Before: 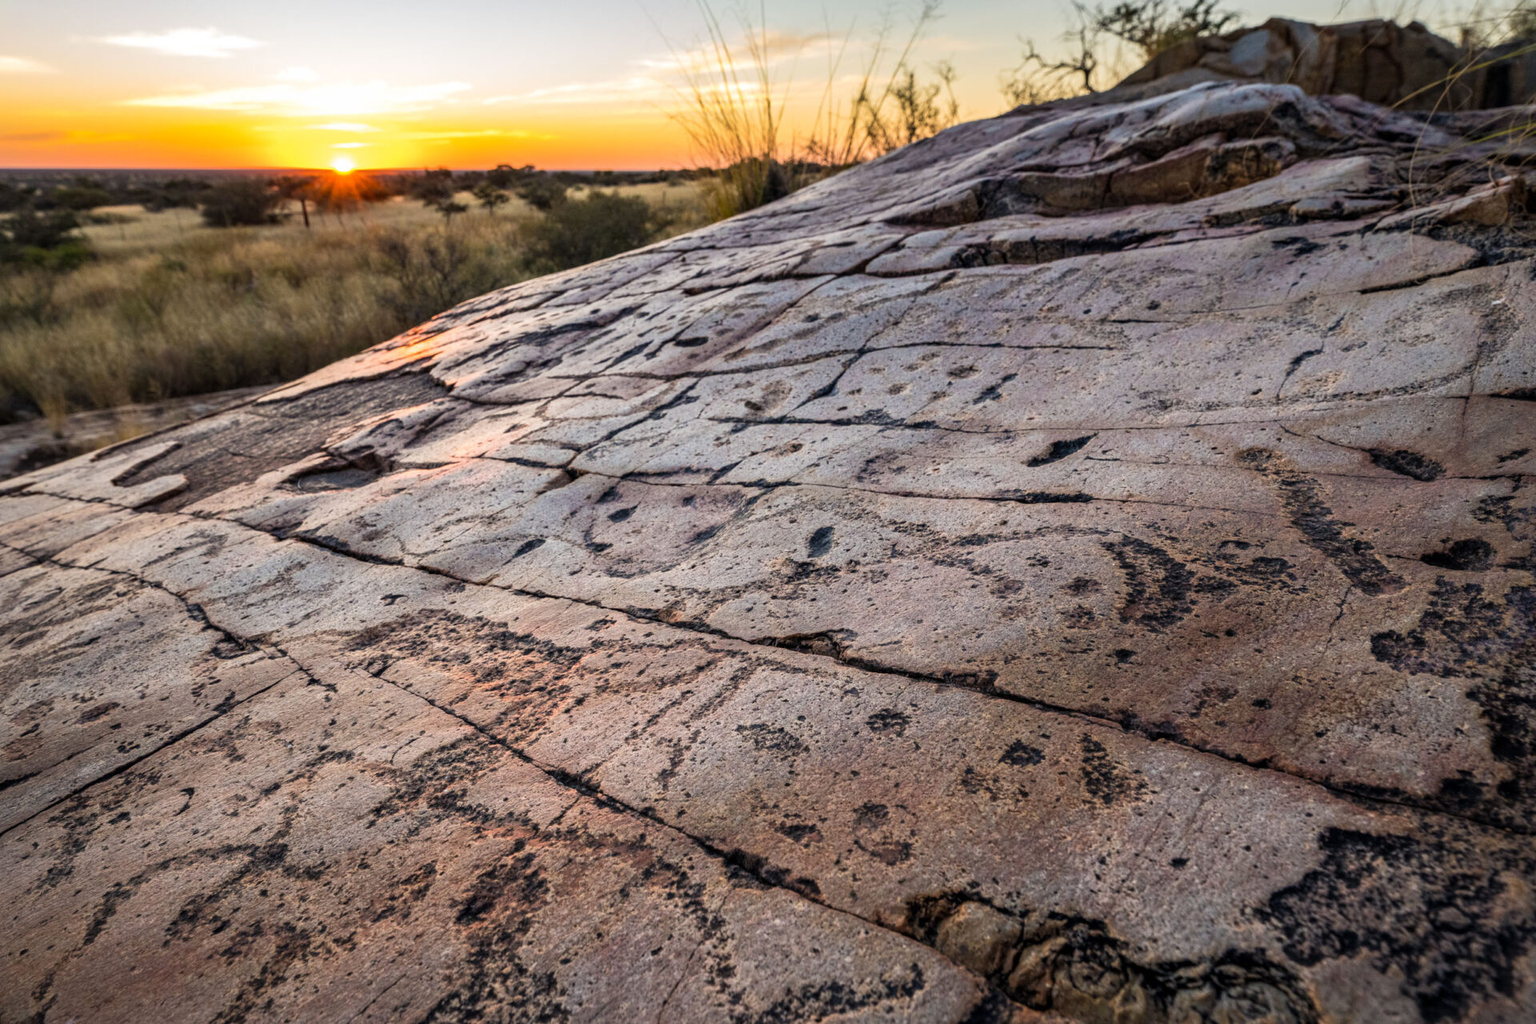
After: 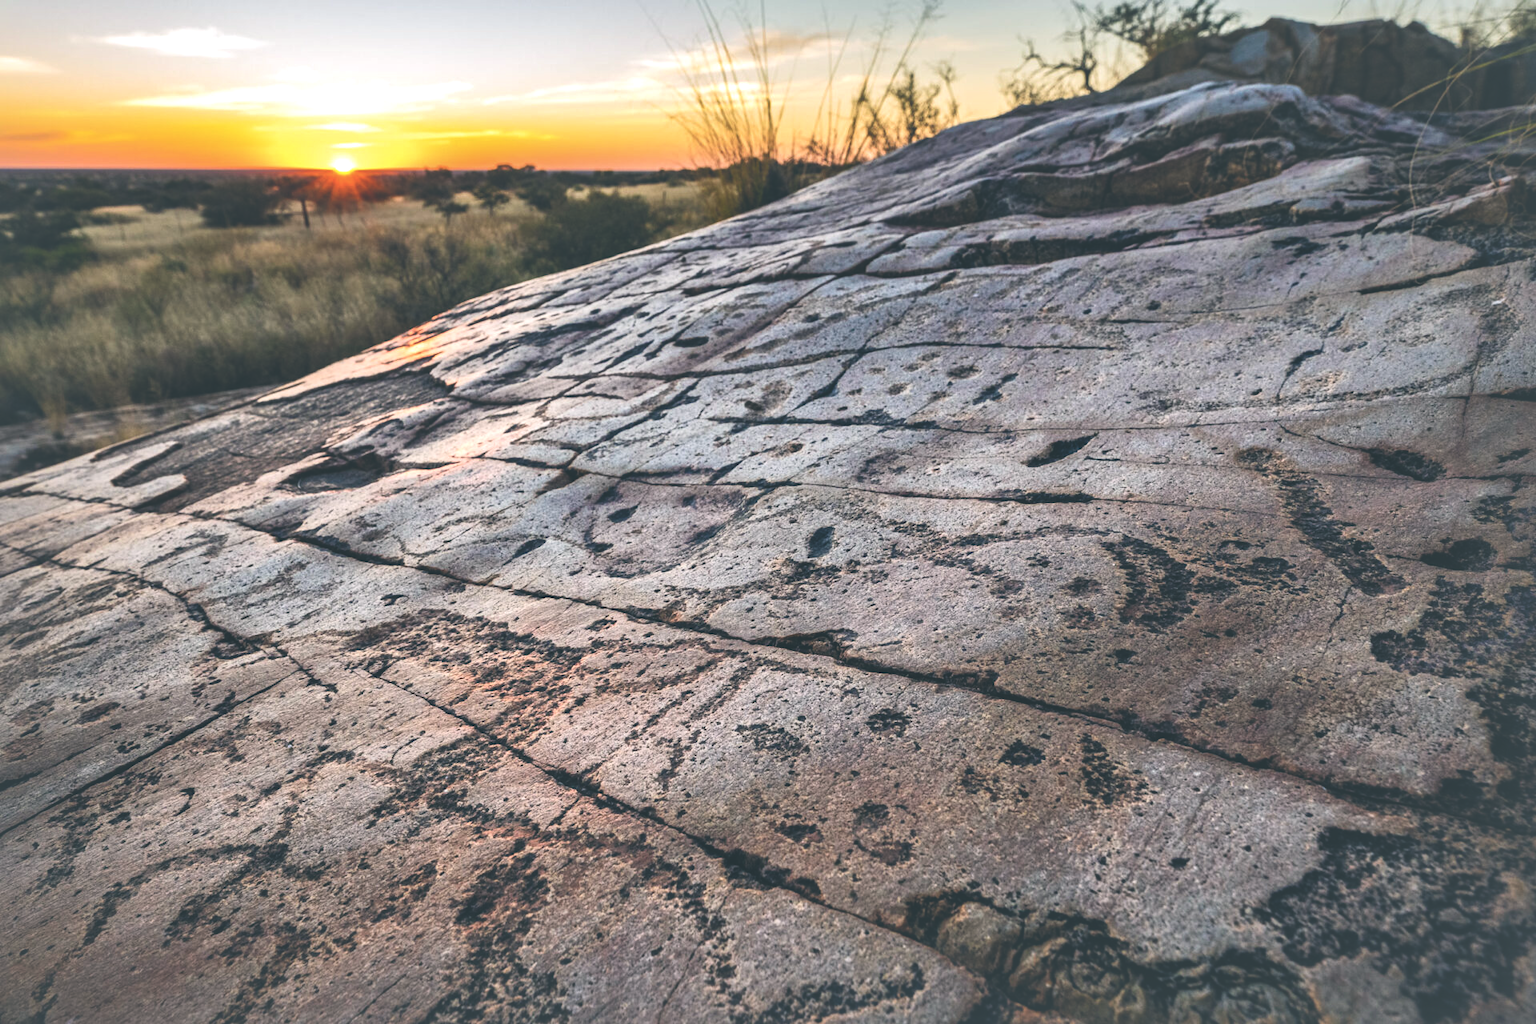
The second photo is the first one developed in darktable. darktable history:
color balance rgb: power › luminance -8.005%, power › chroma 1.093%, power › hue 217.76°, global offset › luminance 1.98%, perceptual saturation grading › global saturation 27.584%, perceptual saturation grading › highlights -25.009%, perceptual saturation grading › shadows 25.151%, global vibrance 20%
local contrast: mode bilateral grid, contrast 99, coarseness 99, detail 165%, midtone range 0.2
exposure: black level correction -0.064, exposure -0.05 EV, compensate exposure bias true, compensate highlight preservation false
